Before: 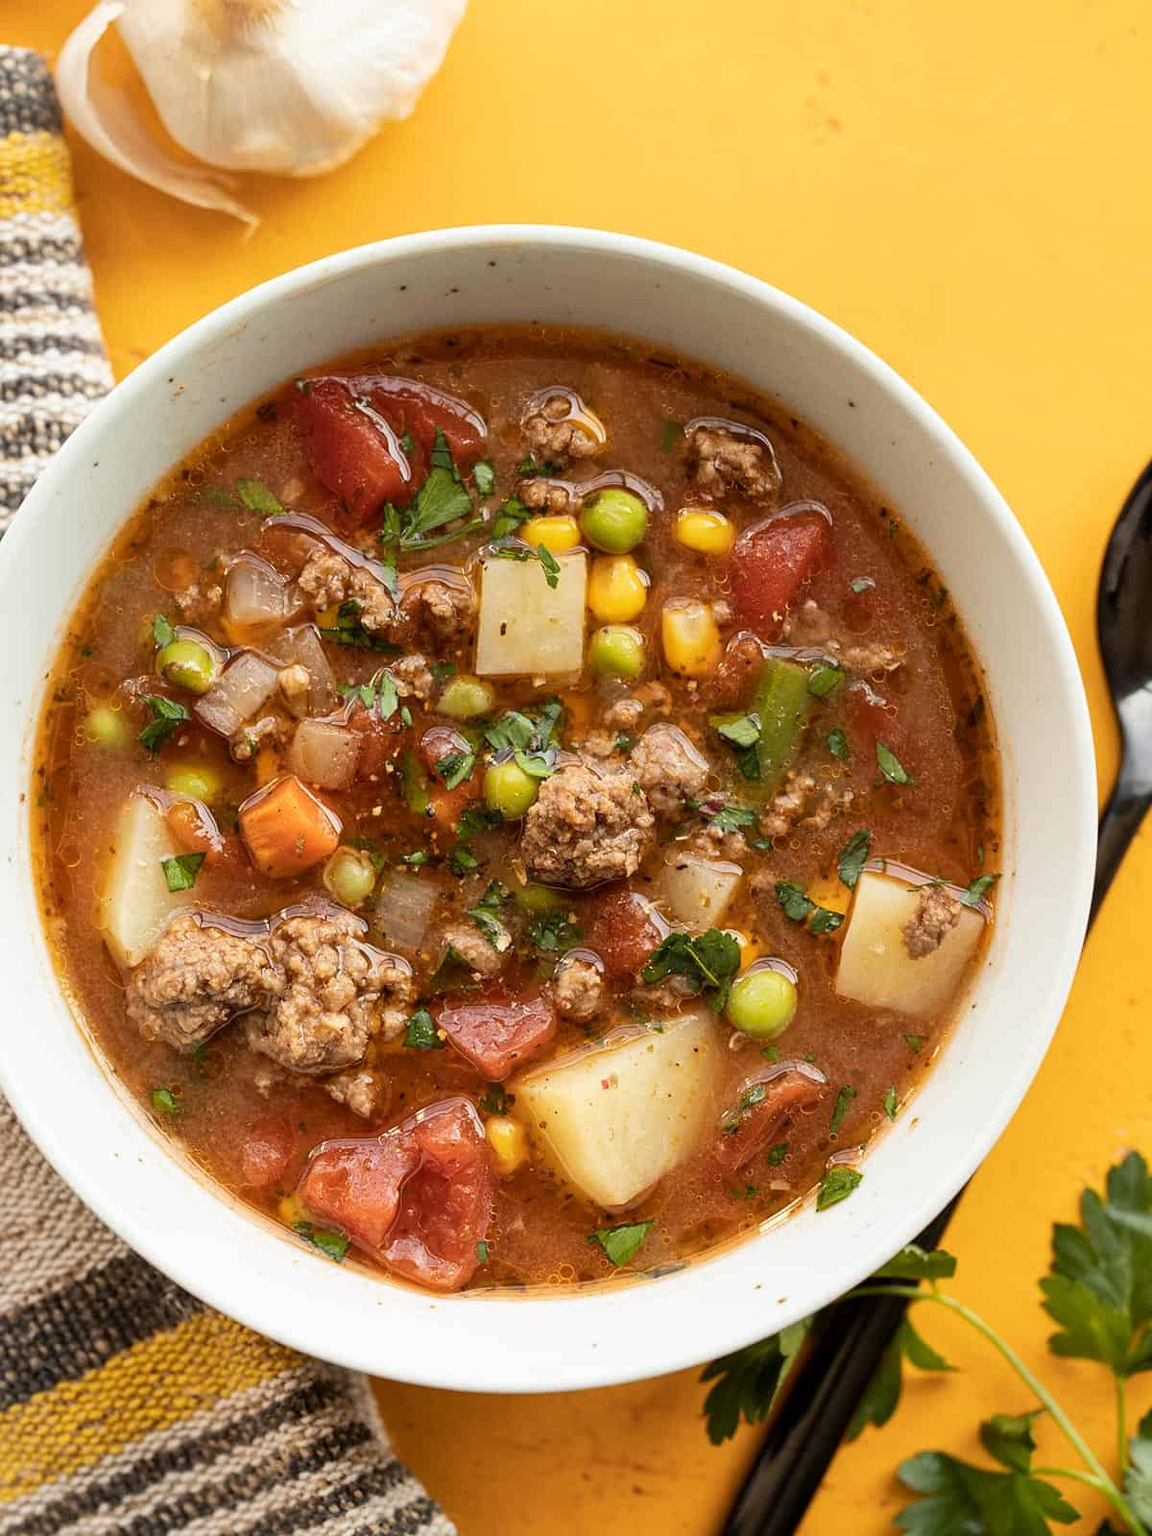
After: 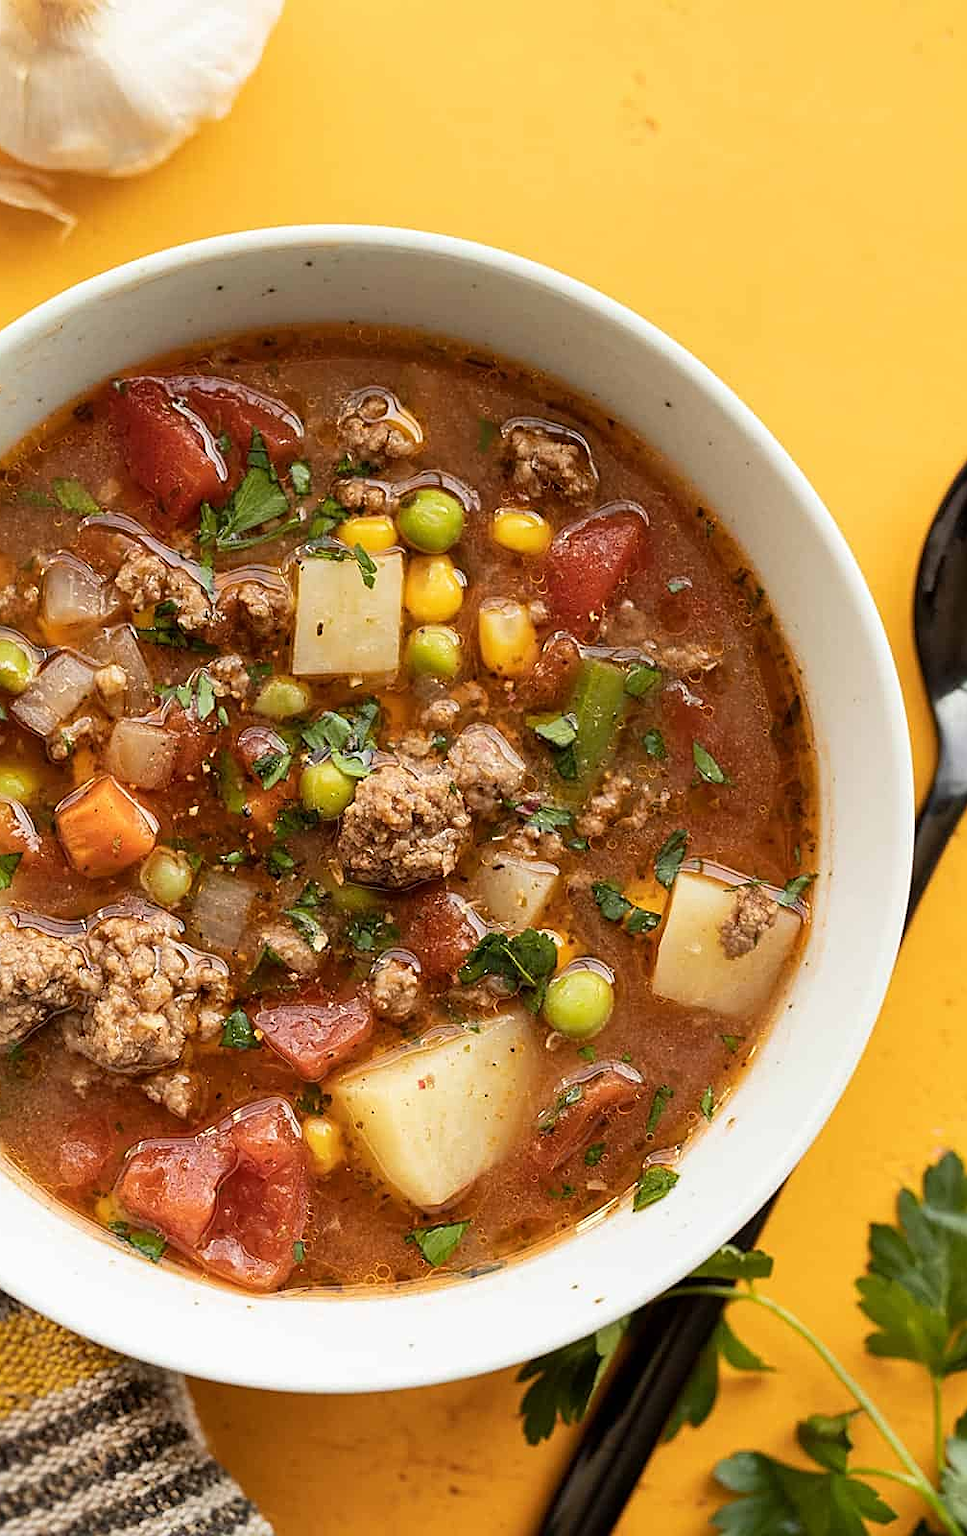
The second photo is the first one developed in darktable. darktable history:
sharpen: amount 0.485
crop: left 15.92%
